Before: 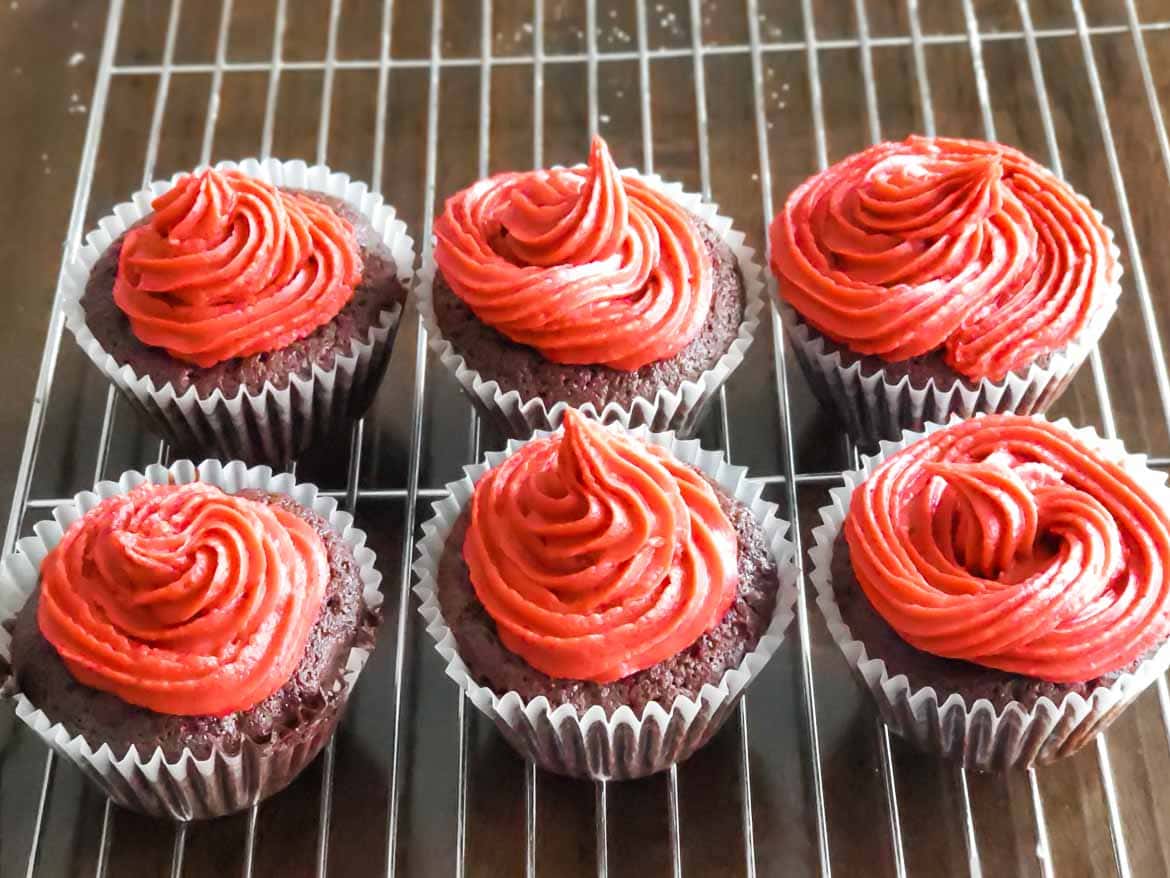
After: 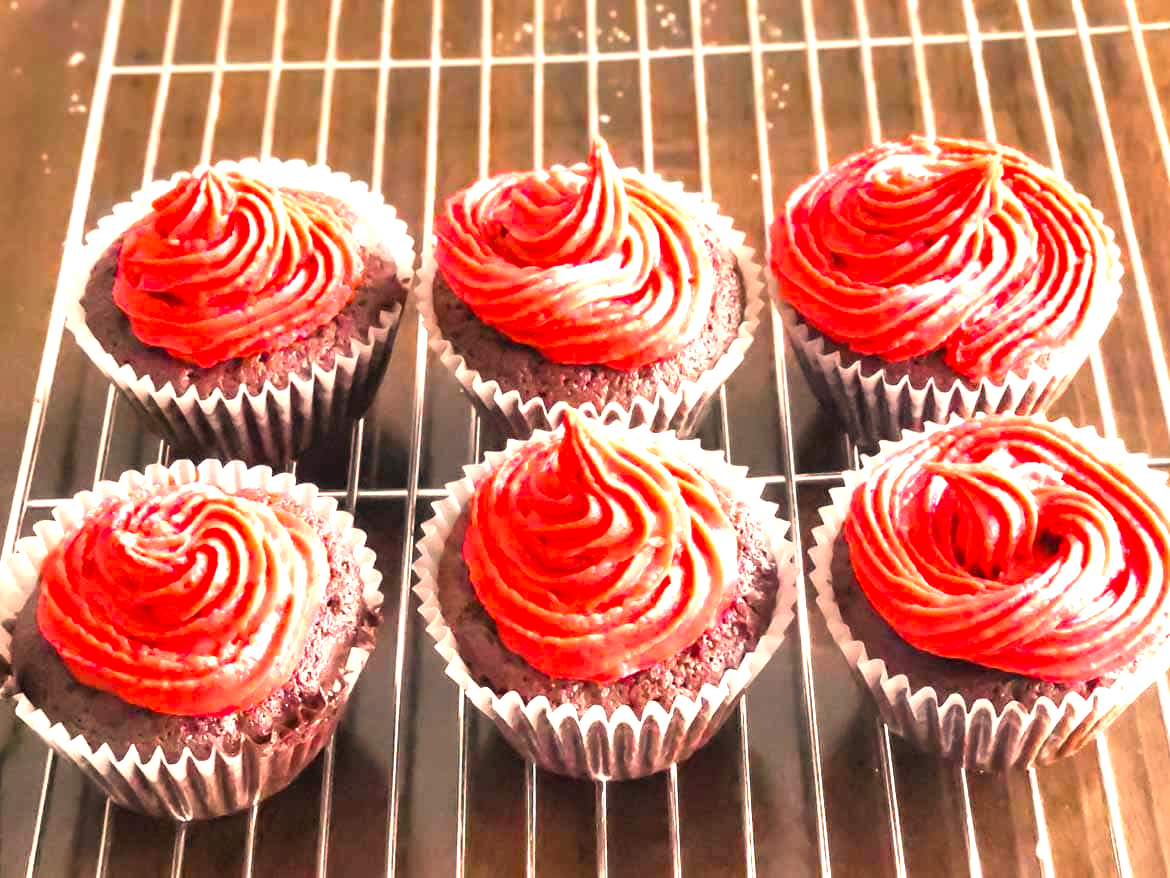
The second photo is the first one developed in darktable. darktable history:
exposure: black level correction 0, exposure 1.288 EV, compensate highlight preservation false
color correction: highlights a* 22.18, highlights b* 22.1
